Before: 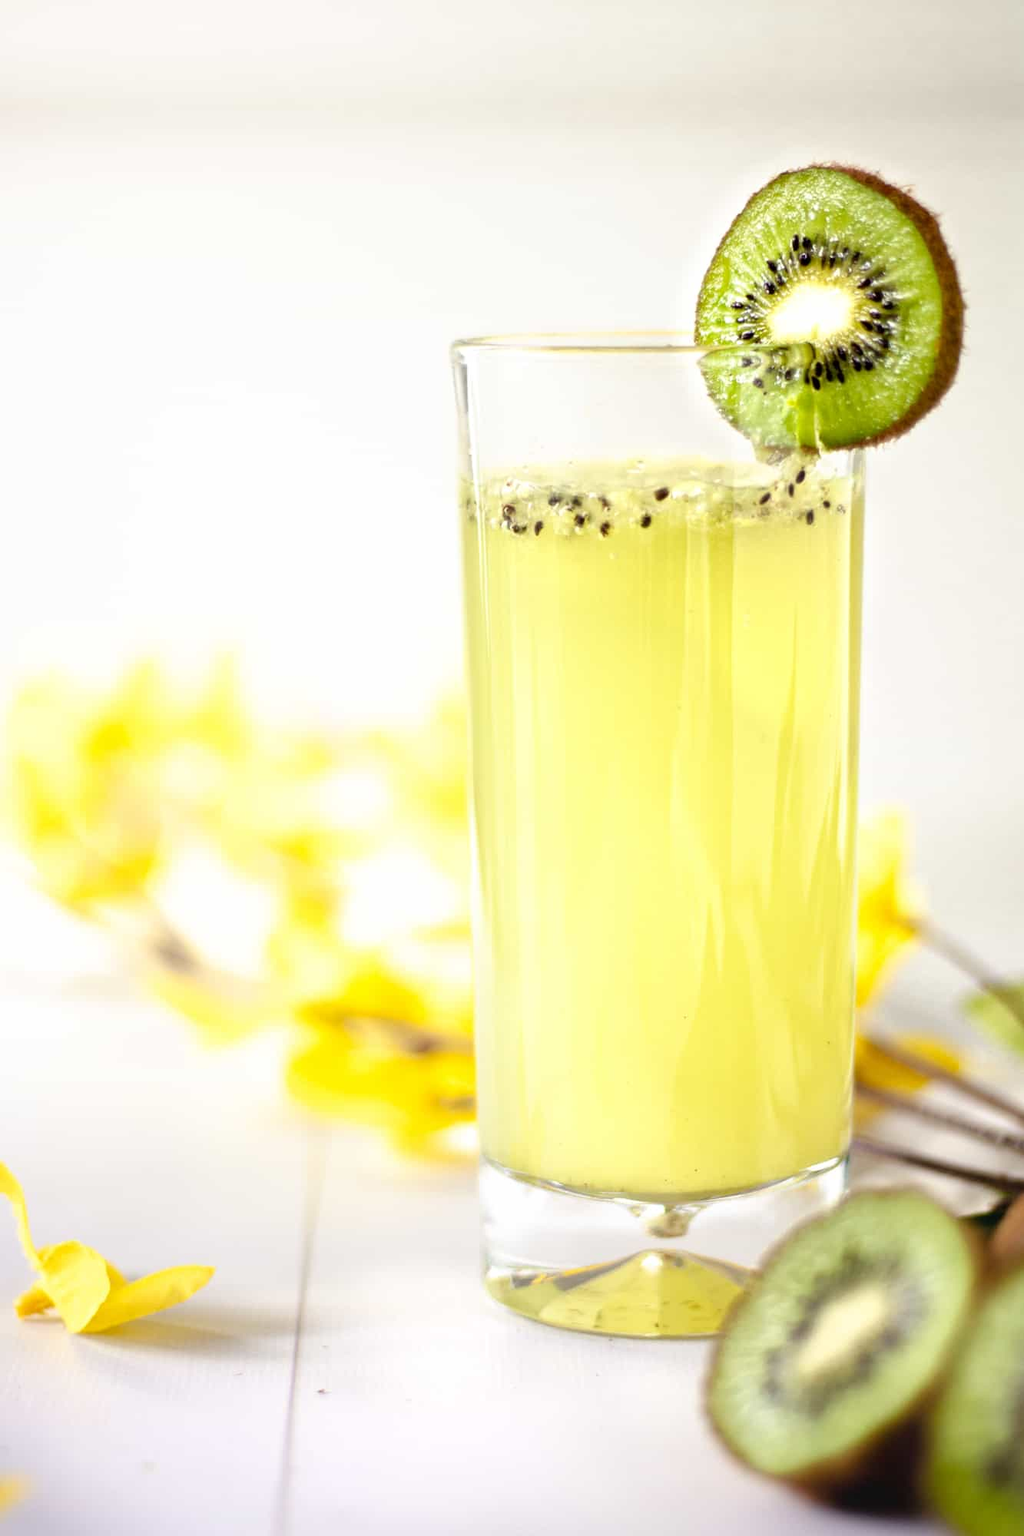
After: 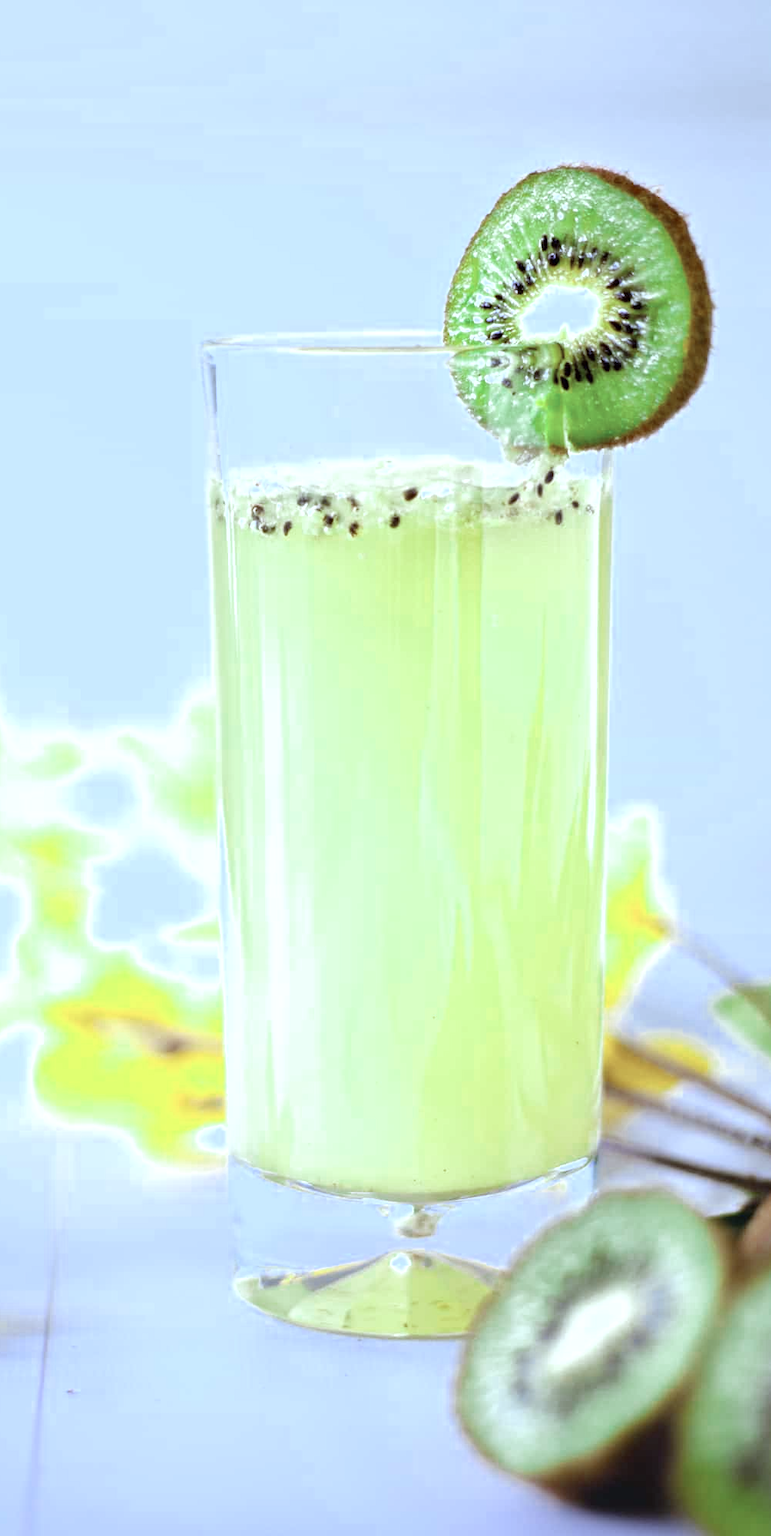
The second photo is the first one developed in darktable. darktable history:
color zones: curves: ch0 [(0, 0.5) (0.125, 0.4) (0.25, 0.5) (0.375, 0.4) (0.5, 0.4) (0.625, 0.35) (0.75, 0.35) (0.875, 0.5)]; ch1 [(0, 0.35) (0.125, 0.45) (0.25, 0.35) (0.375, 0.35) (0.5, 0.35) (0.625, 0.35) (0.75, 0.45) (0.875, 0.35)]; ch2 [(0, 0.6) (0.125, 0.5) (0.25, 0.5) (0.375, 0.6) (0.5, 0.6) (0.625, 0.5) (0.75, 0.5) (0.875, 0.5)]
exposure: black level correction 0, exposure 0.5 EV, compensate exposure bias true, compensate highlight preservation false
crop and rotate: left 24.6%
white balance: red 0.871, blue 1.249
tone equalizer: on, module defaults
